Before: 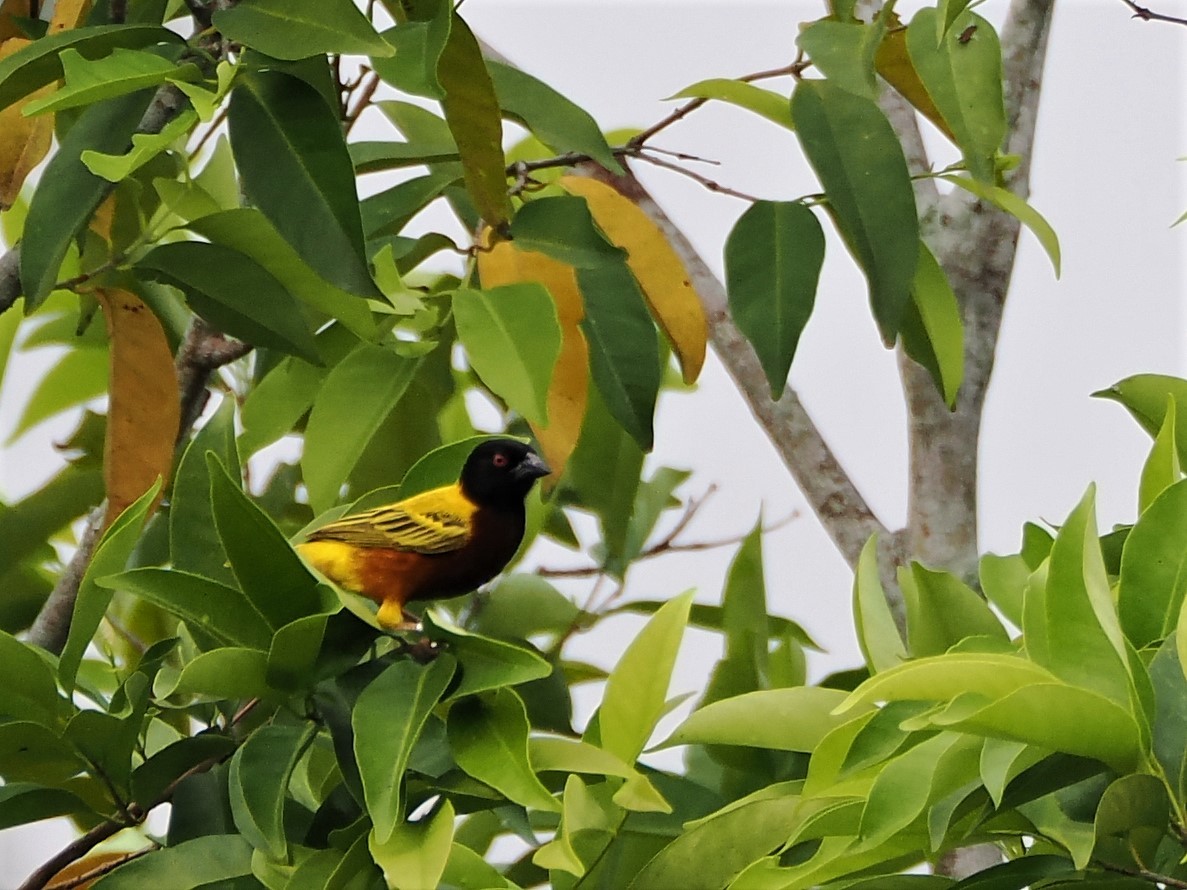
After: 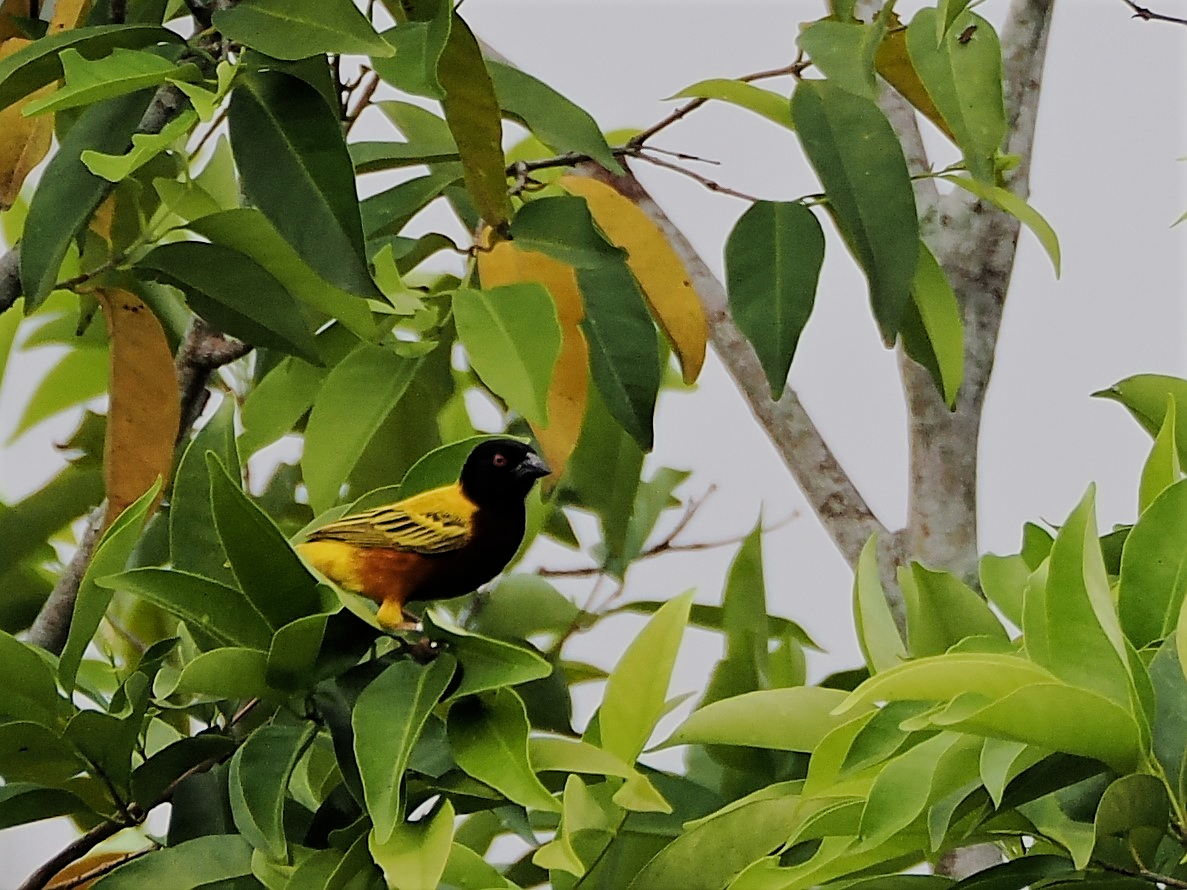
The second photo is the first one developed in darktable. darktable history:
filmic rgb: black relative exposure -7.65 EV, white relative exposure 4.56 EV, hardness 3.61
sharpen: on, module defaults
